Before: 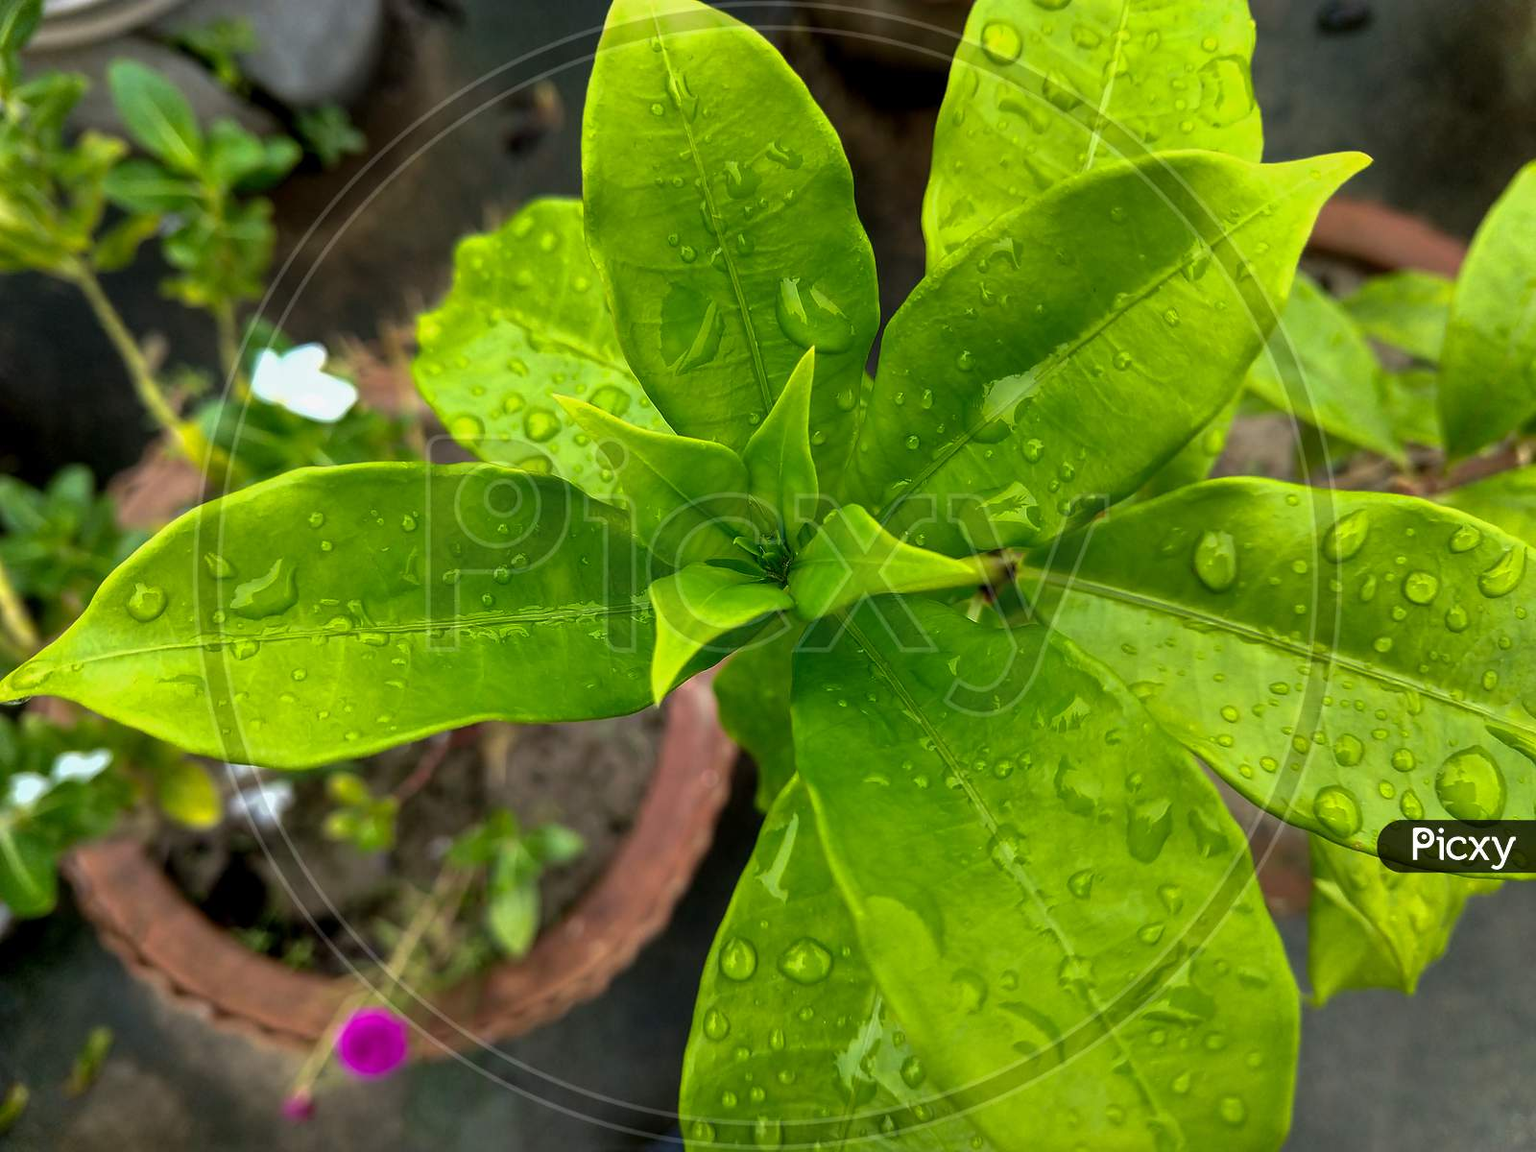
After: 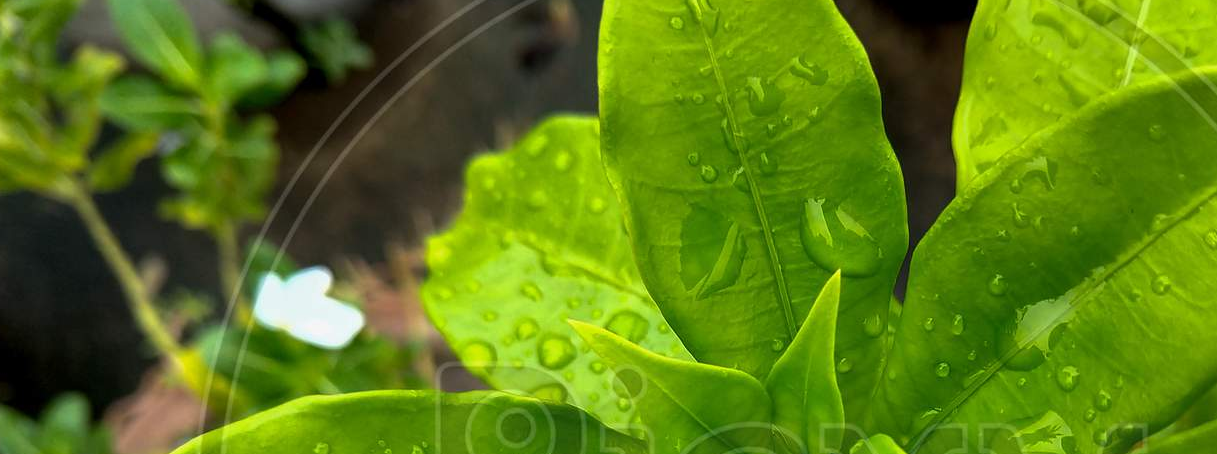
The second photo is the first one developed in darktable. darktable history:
crop: left 0.542%, top 7.635%, right 23.388%, bottom 54.531%
